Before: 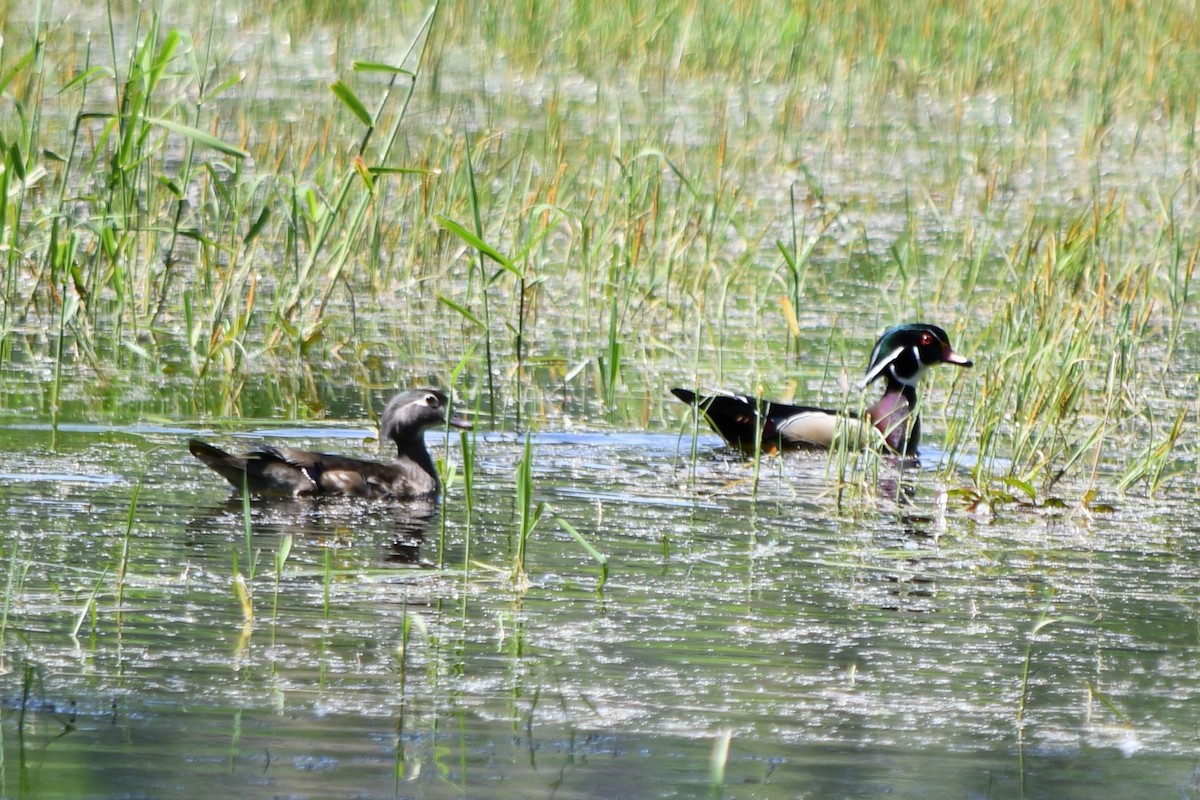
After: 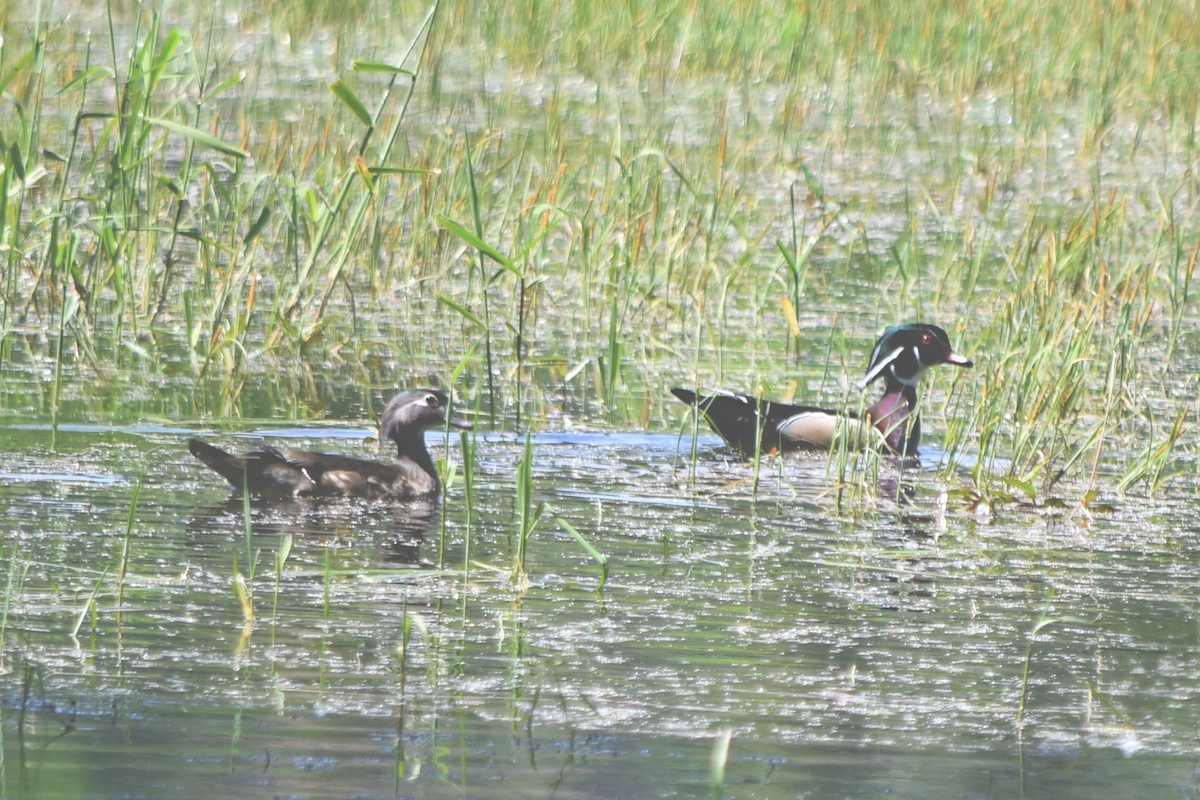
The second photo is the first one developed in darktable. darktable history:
exposure: black level correction -0.087, compensate highlight preservation false
haze removal: strength 0.286, distance 0.246, compatibility mode true, adaptive false
